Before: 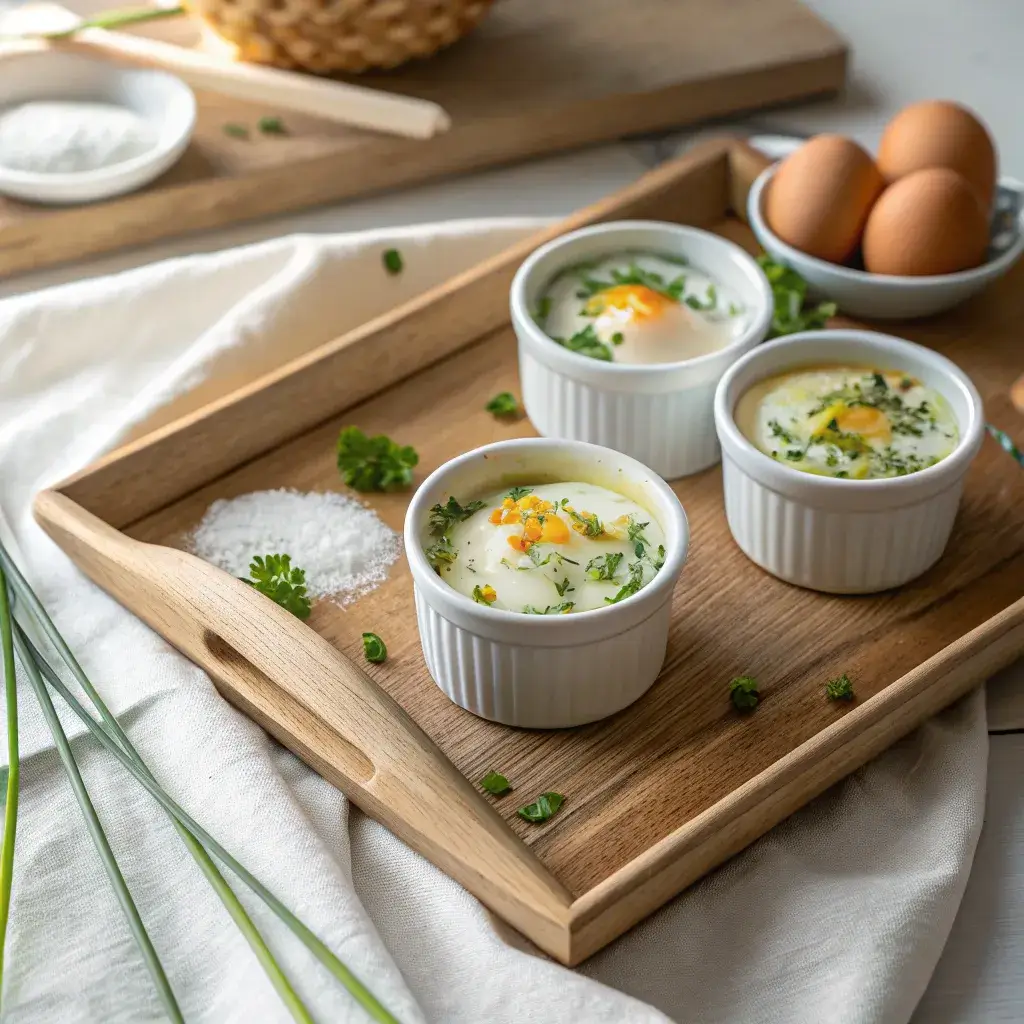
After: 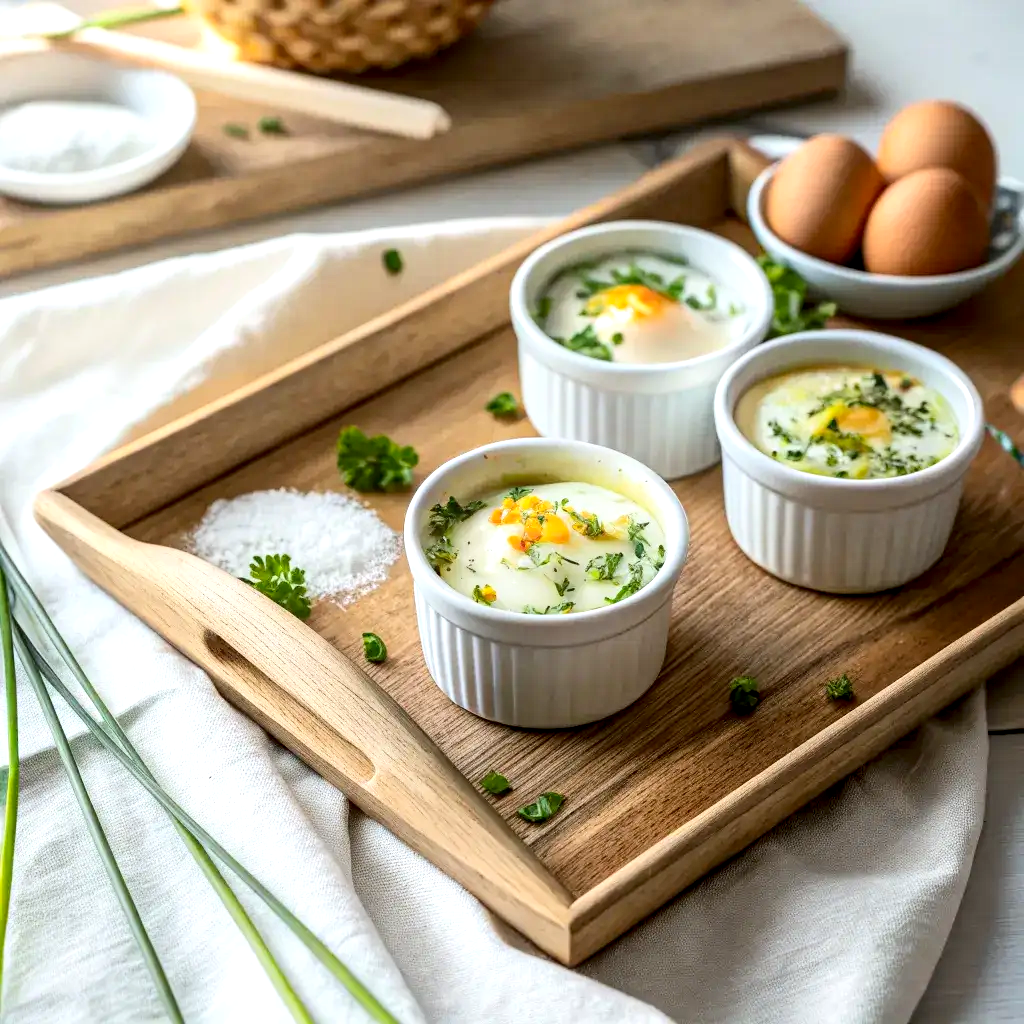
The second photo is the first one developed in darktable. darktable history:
white balance: red 0.982, blue 1.018
contrast brightness saturation: contrast 0.2, brightness 0.16, saturation 0.22
local contrast: highlights 123%, shadows 126%, detail 140%, midtone range 0.254
